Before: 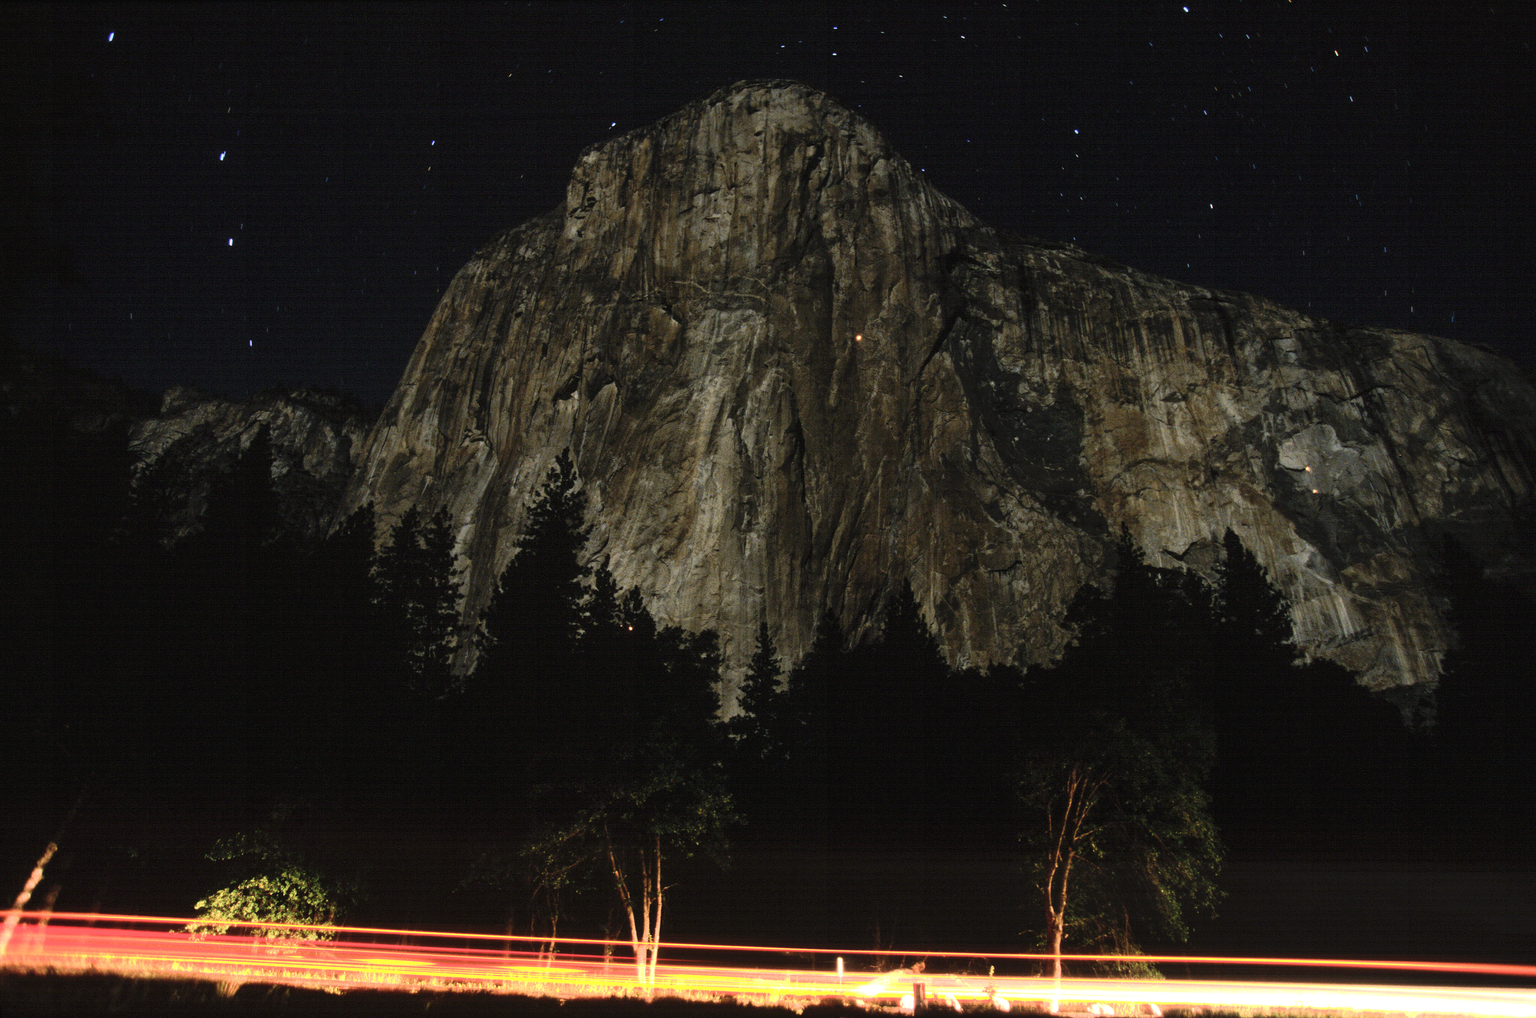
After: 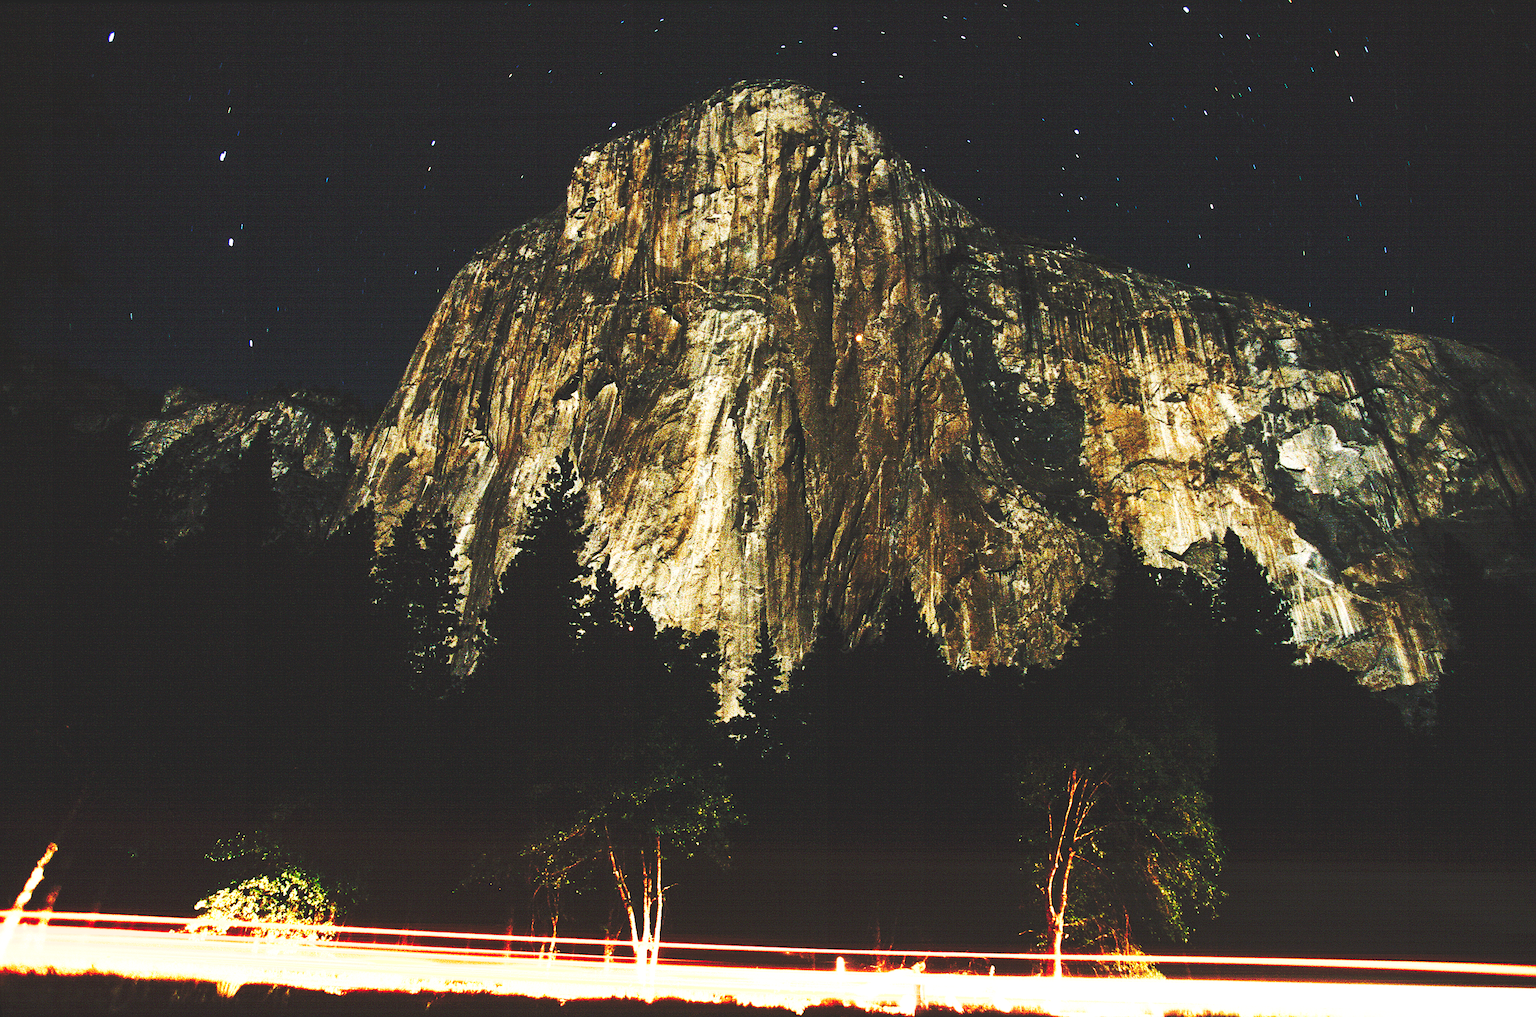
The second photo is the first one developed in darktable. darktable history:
base curve: curves: ch0 [(0, 0.015) (0.085, 0.116) (0.134, 0.298) (0.19, 0.545) (0.296, 0.764) (0.599, 0.982) (1, 1)], preserve colors none
exposure: black level correction 0, exposure 1.098 EV, compensate highlight preservation false
velvia: on, module defaults
sharpen: on, module defaults
